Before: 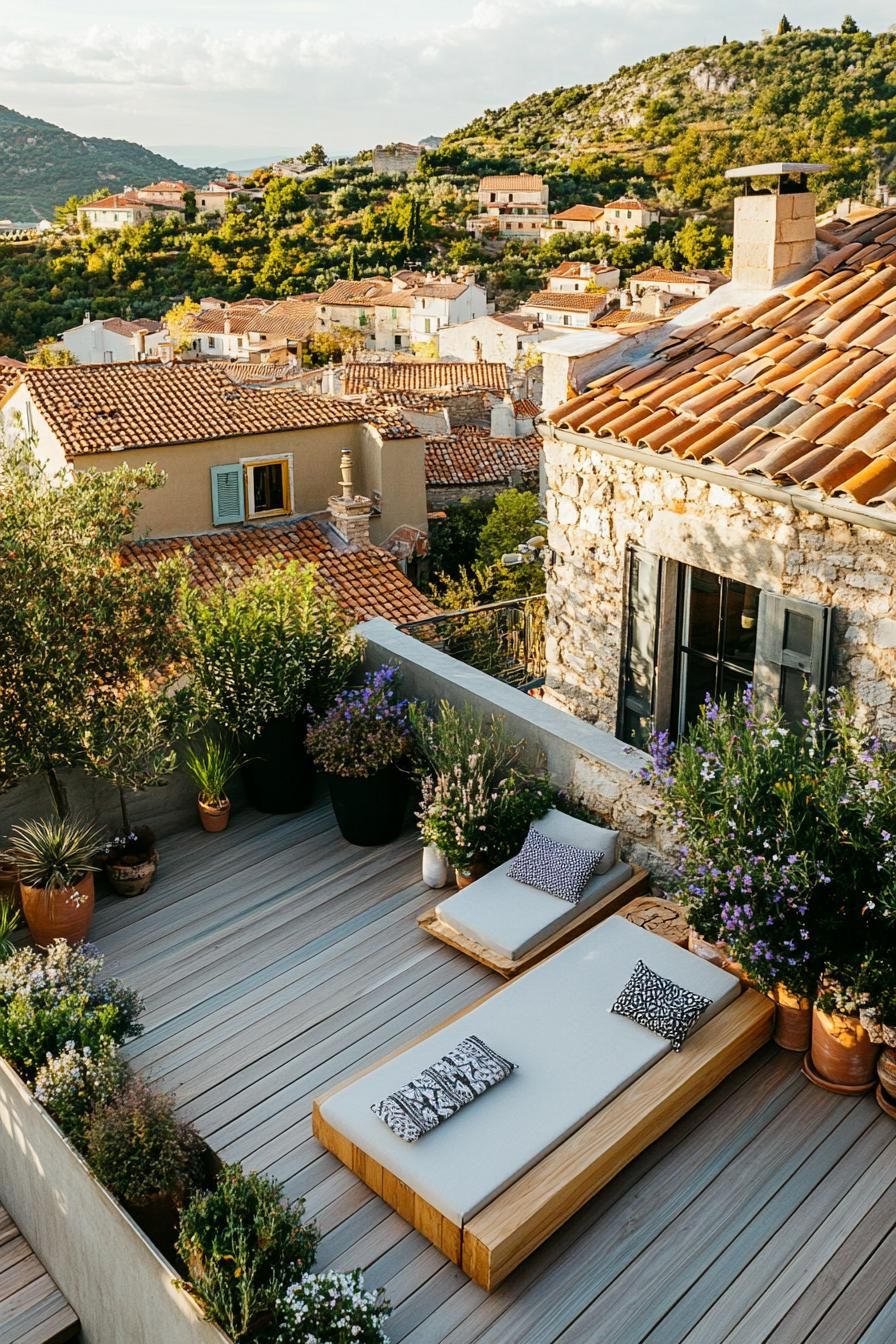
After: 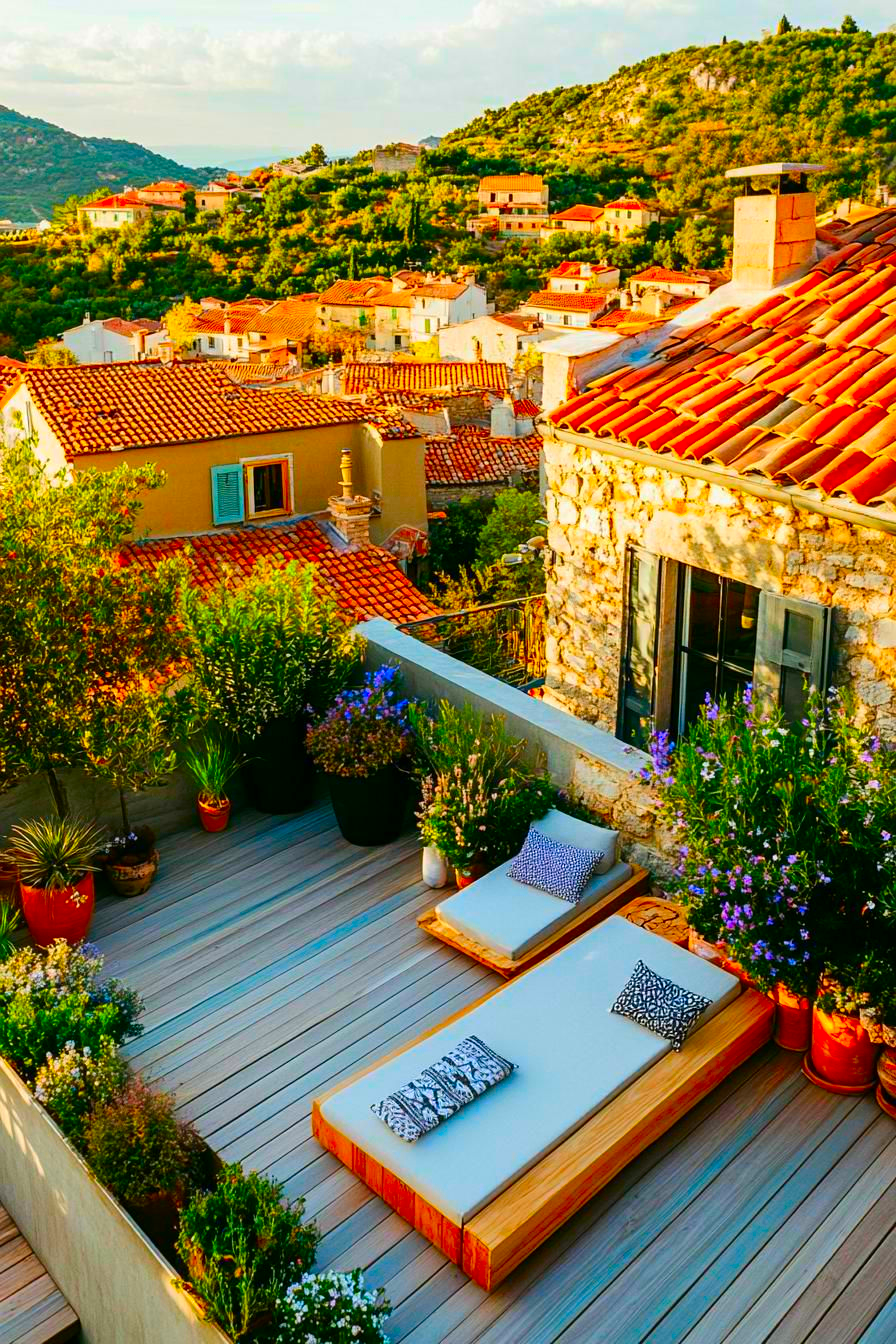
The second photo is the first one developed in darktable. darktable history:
color correction: highlights b* 0.004, saturation 2.98
